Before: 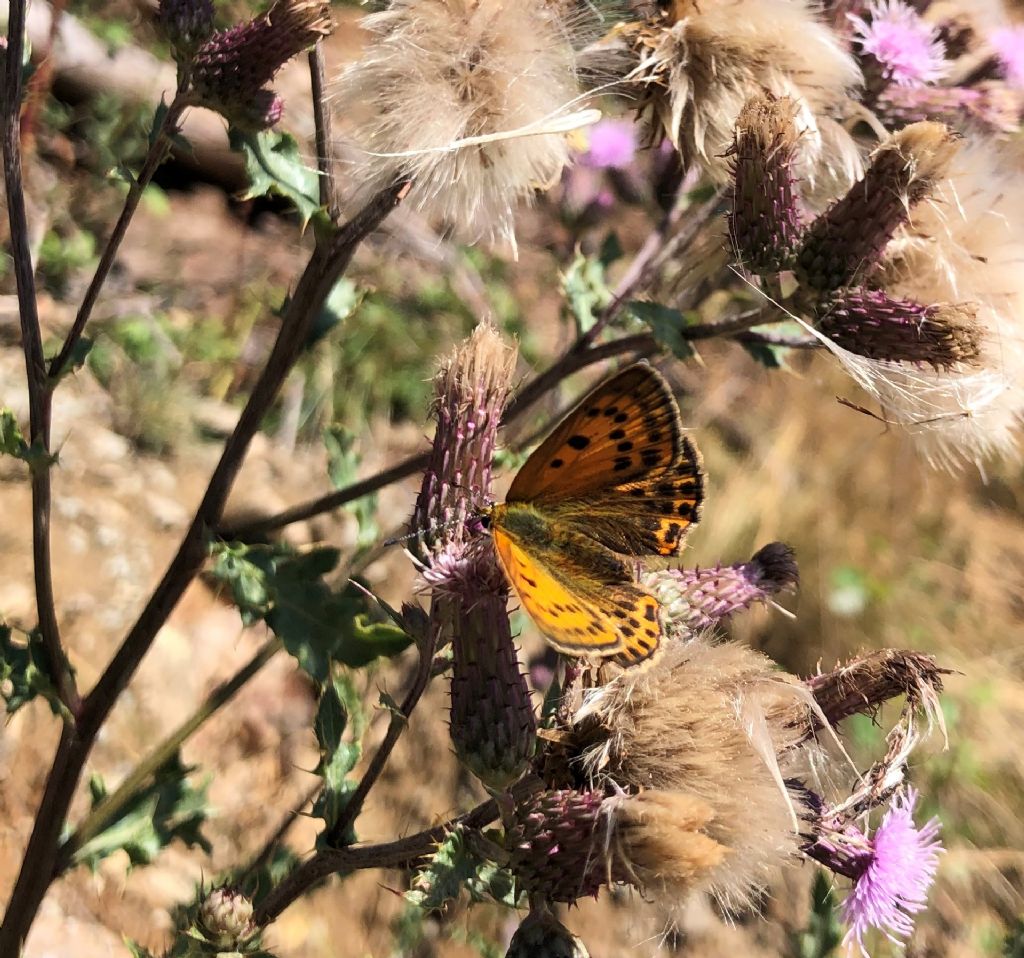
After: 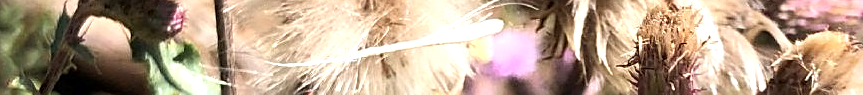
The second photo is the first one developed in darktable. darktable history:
crop and rotate: left 9.644%, top 9.491%, right 6.021%, bottom 80.509%
exposure: exposure 0.564 EV, compensate highlight preservation false
sharpen: on, module defaults
